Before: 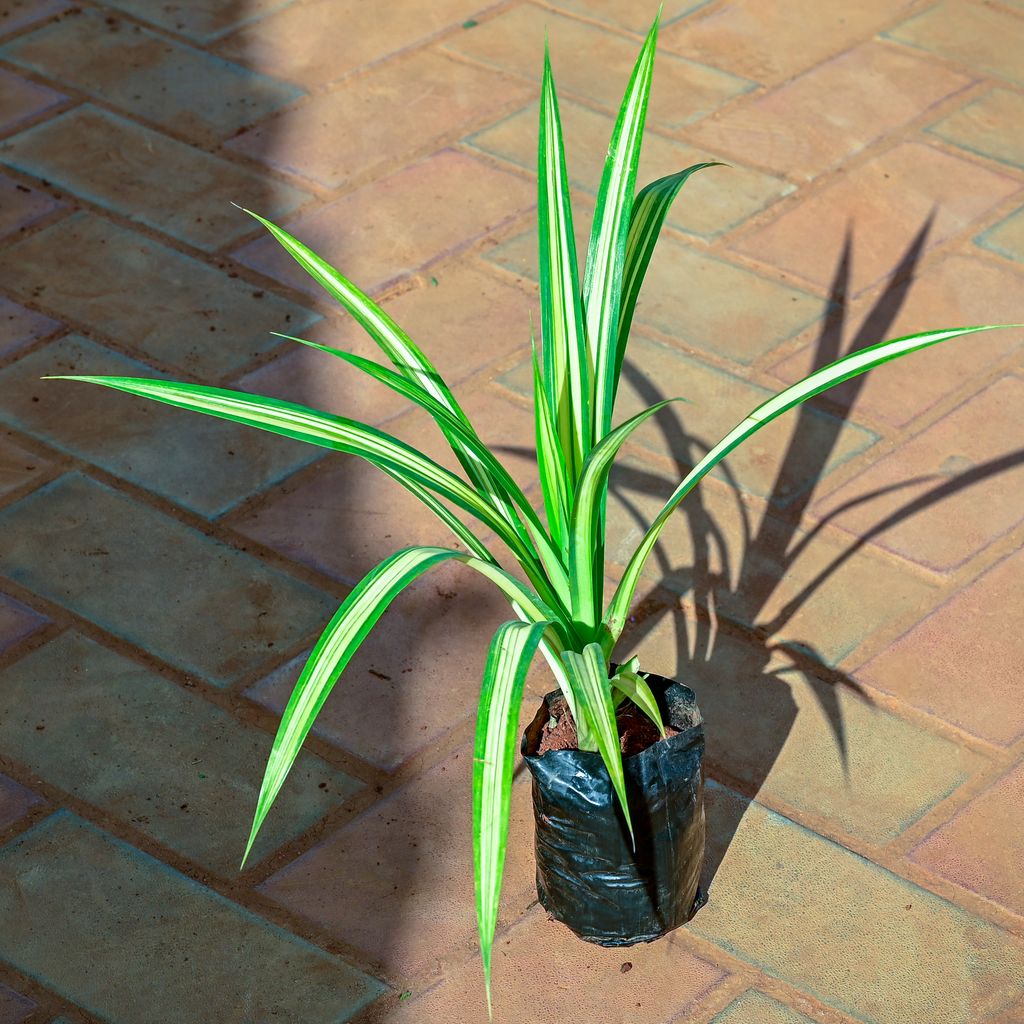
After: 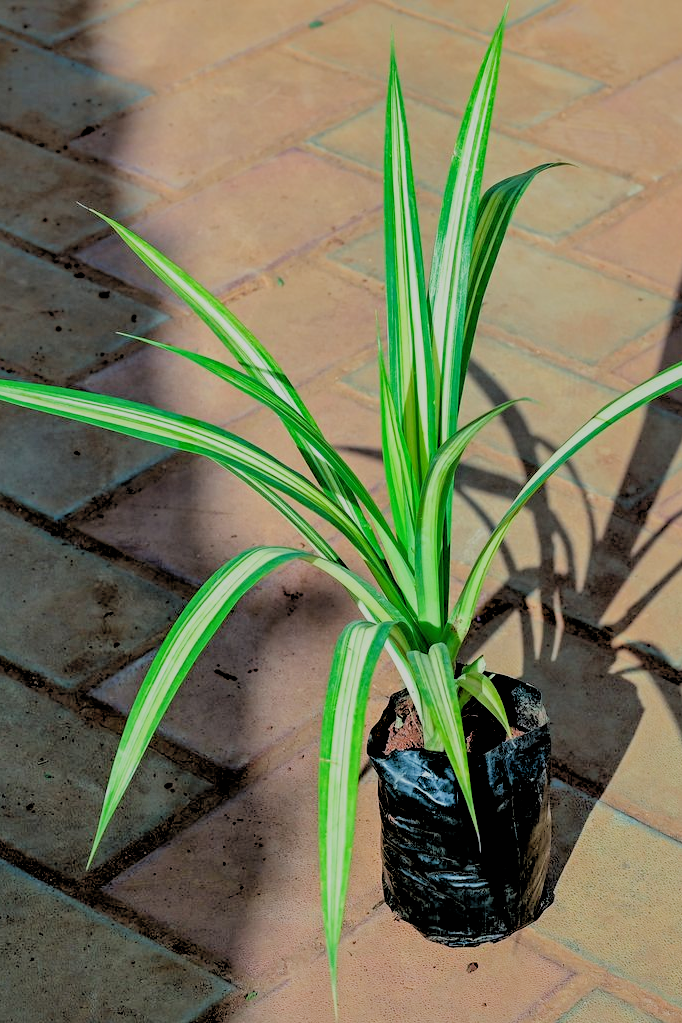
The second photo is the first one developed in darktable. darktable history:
crop and rotate: left 15.055%, right 18.278%
shadows and highlights: on, module defaults
rgb levels: levels [[0.029, 0.461, 0.922], [0, 0.5, 1], [0, 0.5, 1]]
filmic rgb: black relative exposure -7.65 EV, white relative exposure 4.56 EV, hardness 3.61
